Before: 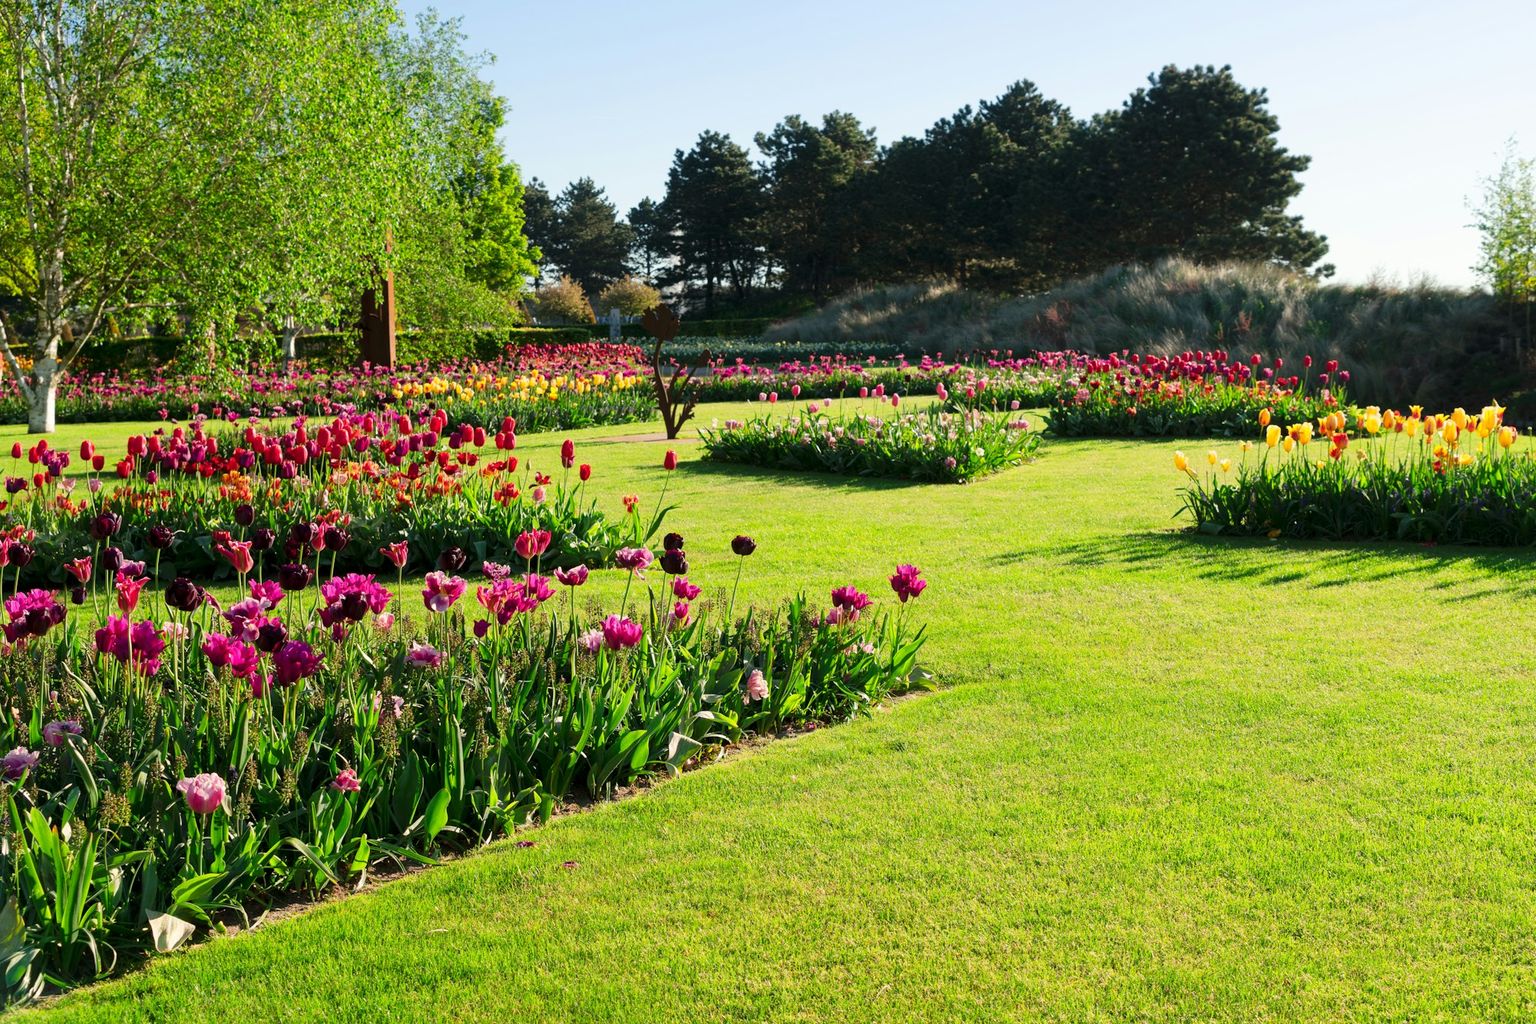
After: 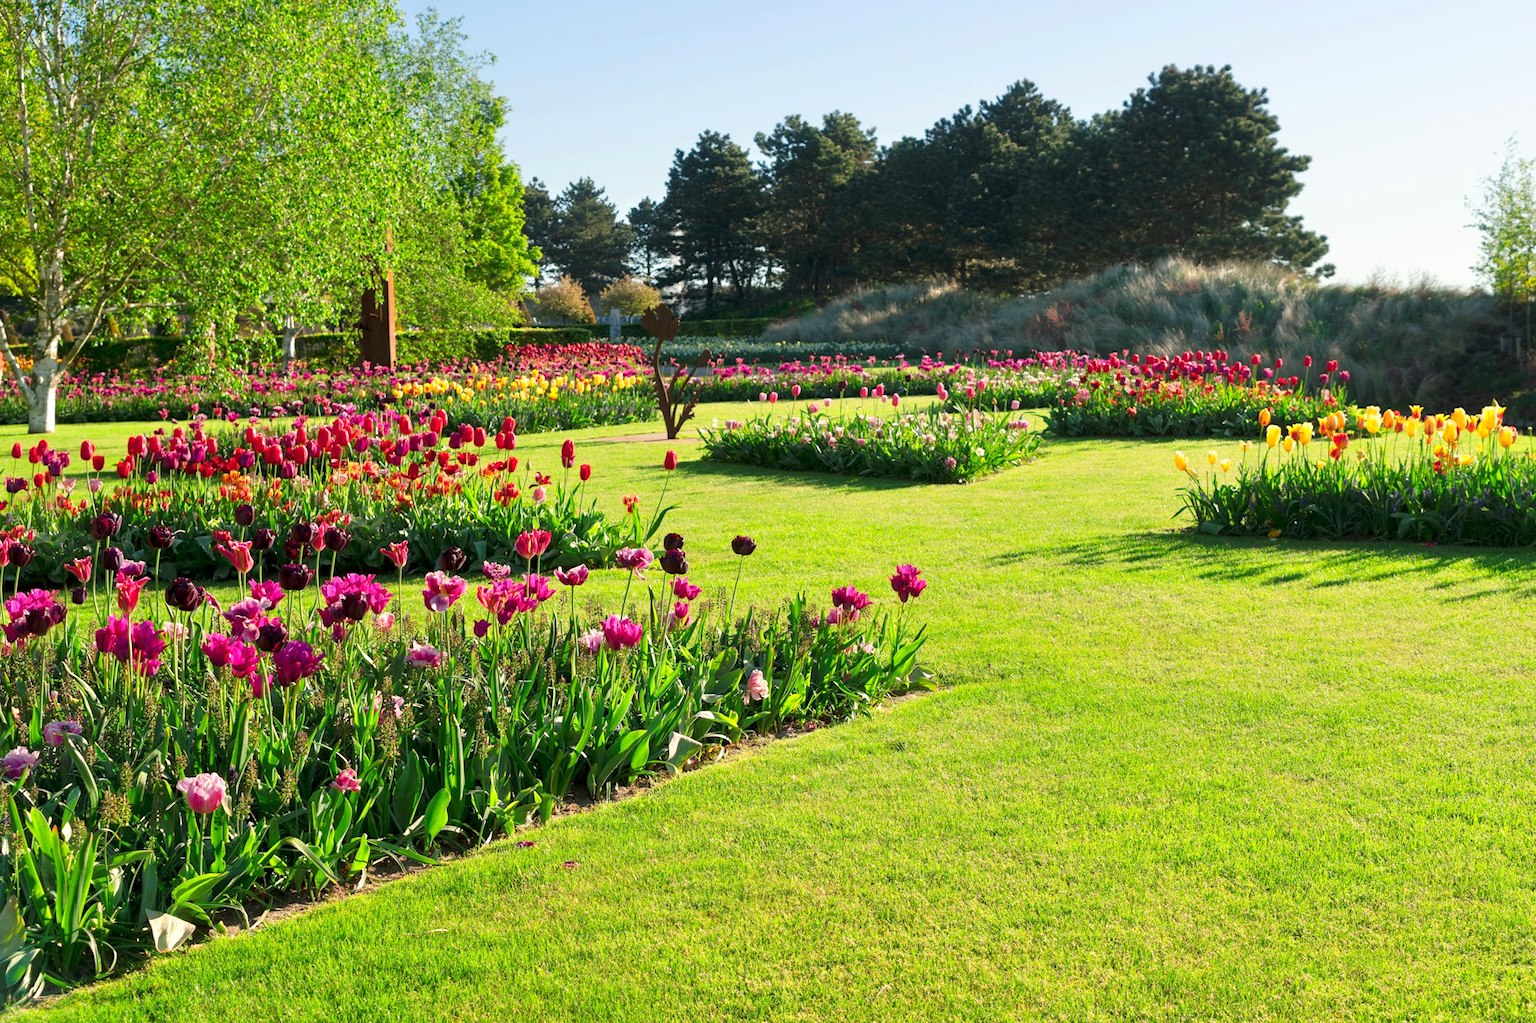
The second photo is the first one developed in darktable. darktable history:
base curve: curves: ch0 [(0, 0) (0.472, 0.455) (1, 1)], preserve colors none
tone equalizer: -8 EV 1 EV, -7 EV 1 EV, -6 EV 1 EV, -5 EV 1 EV, -4 EV 1 EV, -3 EV 0.75 EV, -2 EV 0.5 EV, -1 EV 0.25 EV
